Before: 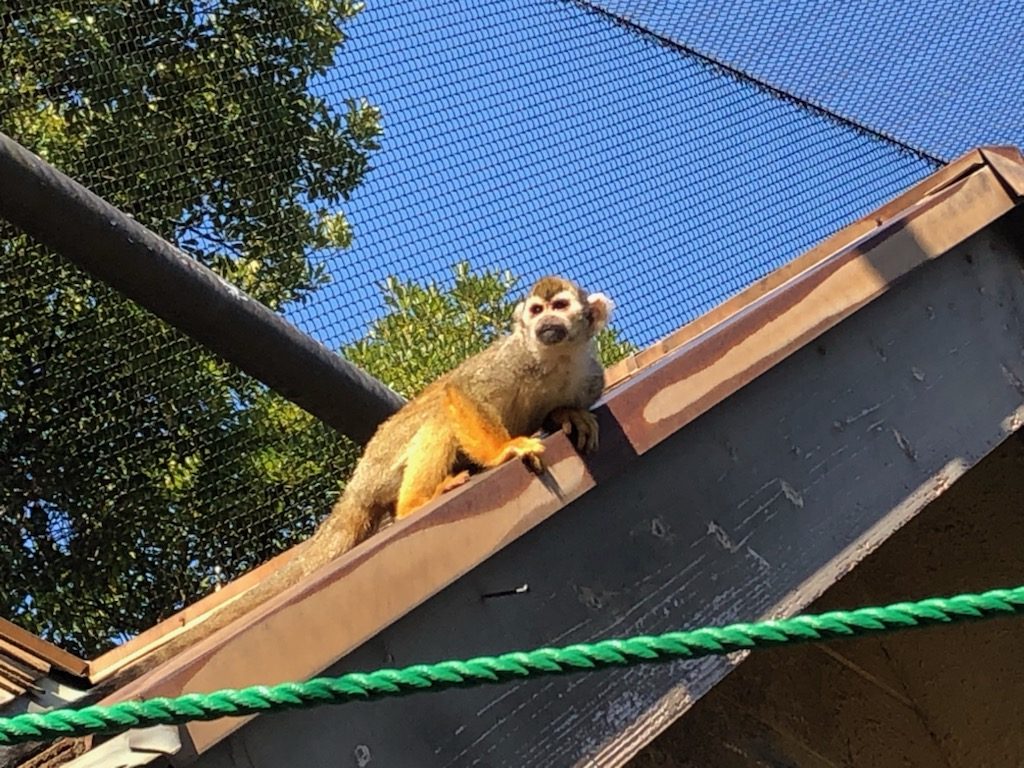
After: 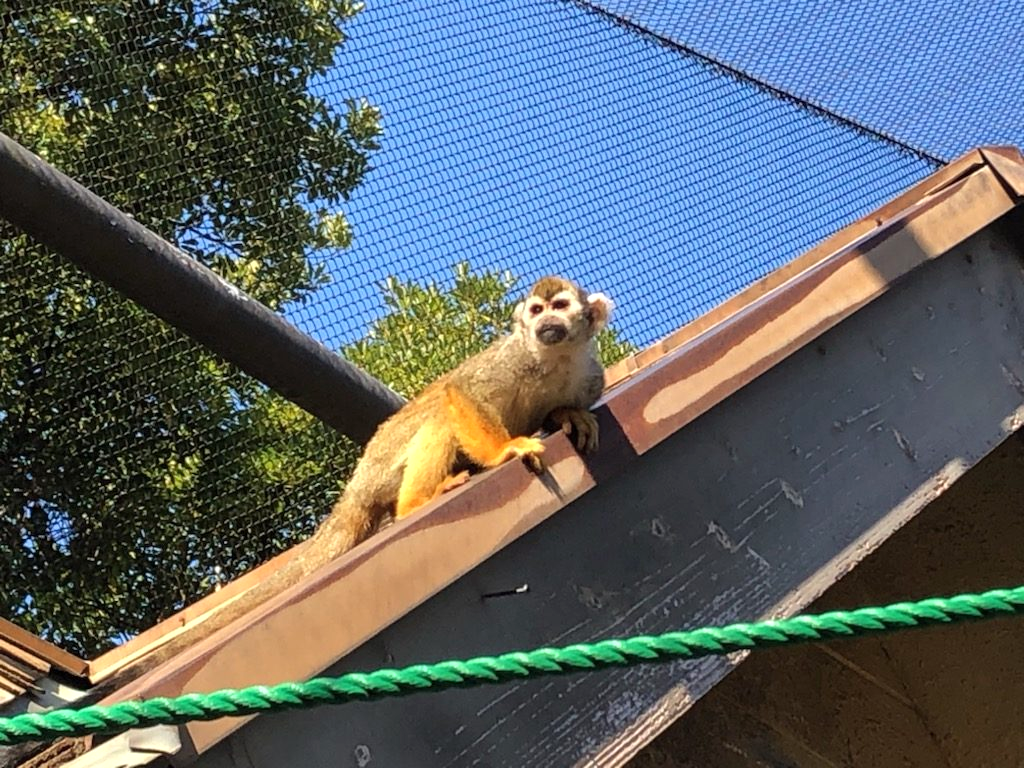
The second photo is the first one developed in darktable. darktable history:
exposure: exposure 0.294 EV, compensate exposure bias true, compensate highlight preservation false
